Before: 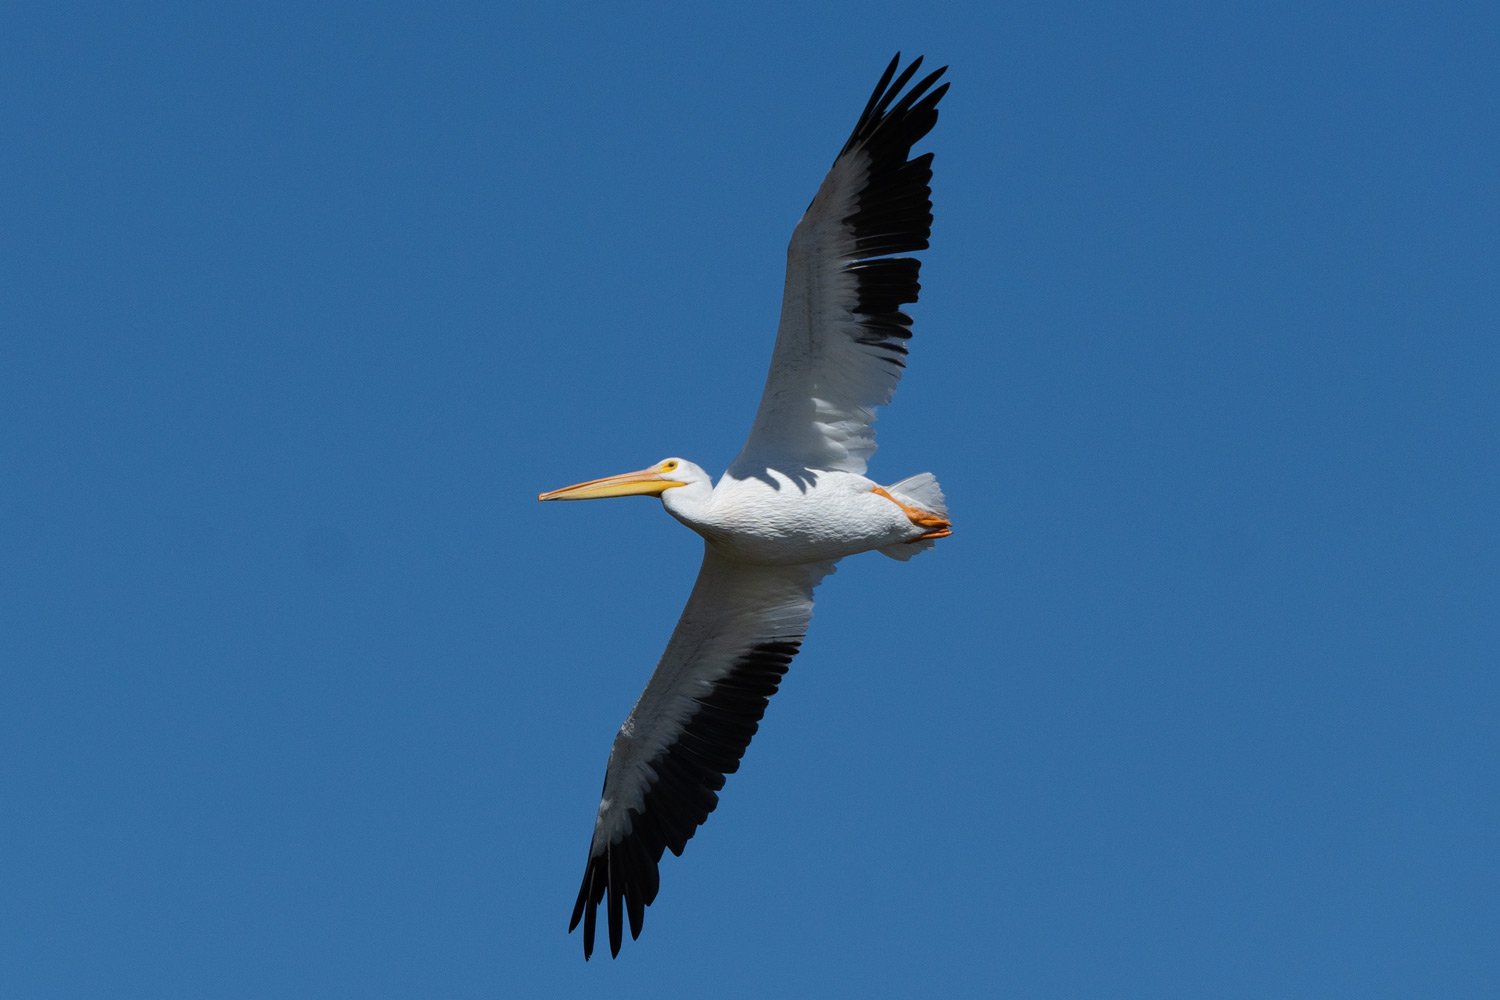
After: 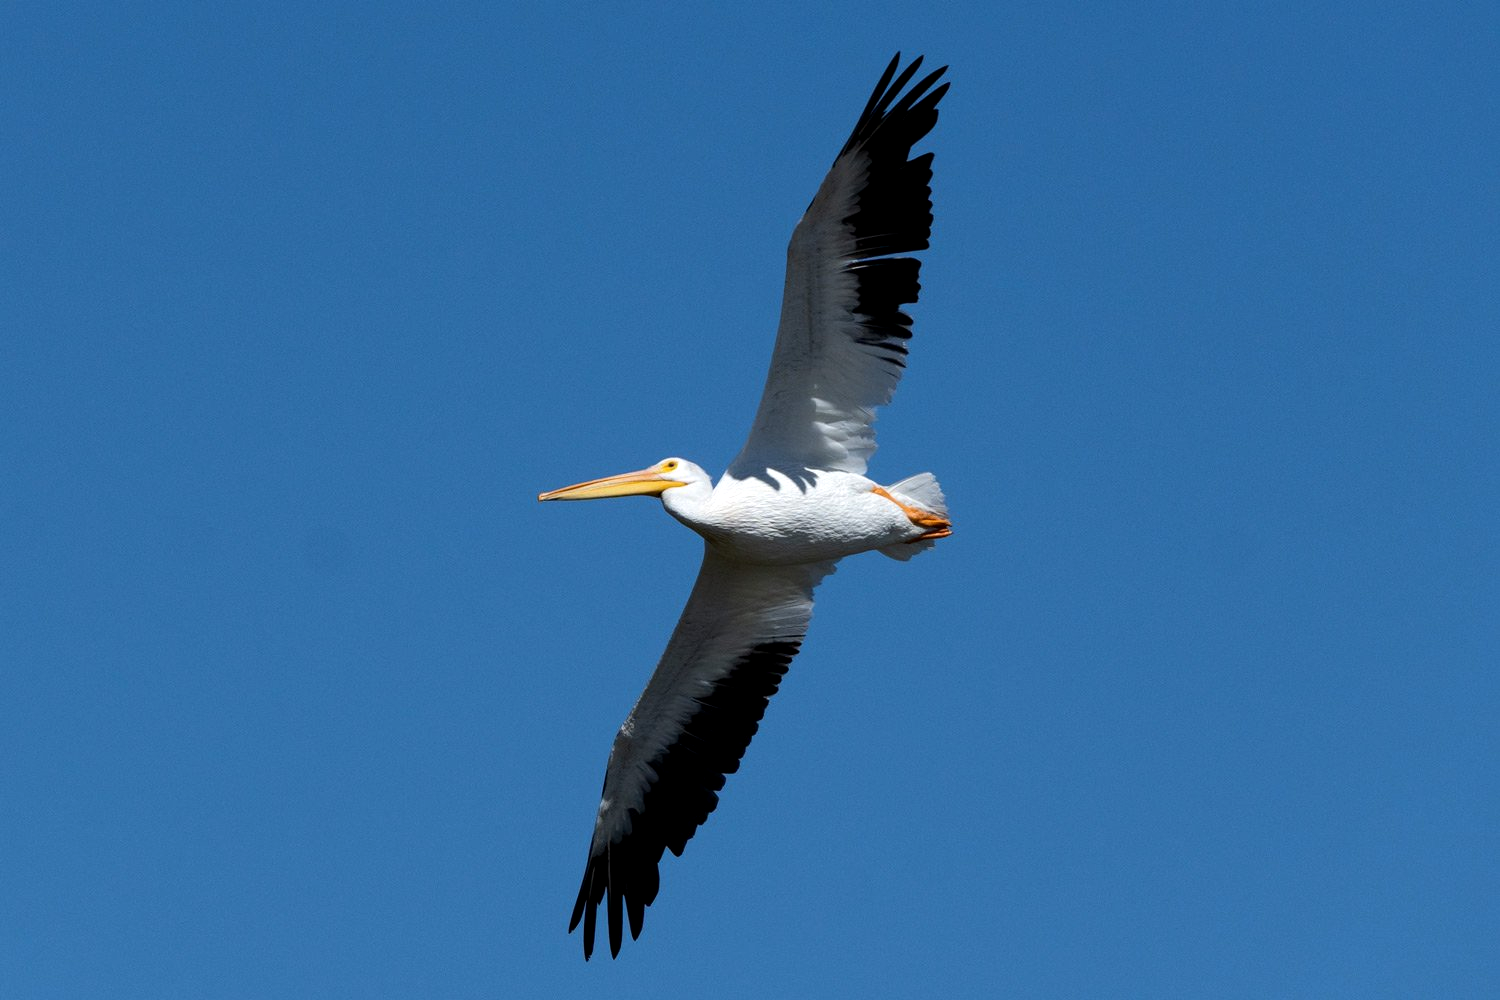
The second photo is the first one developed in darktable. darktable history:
tone equalizer: -8 EV -0.417 EV, -7 EV -0.389 EV, -6 EV -0.333 EV, -5 EV -0.222 EV, -3 EV 0.222 EV, -2 EV 0.333 EV, -1 EV 0.389 EV, +0 EV 0.417 EV, edges refinement/feathering 500, mask exposure compensation -1.57 EV, preserve details no
exposure: black level correction 0.005, exposure 0.001 EV, compensate highlight preservation false
